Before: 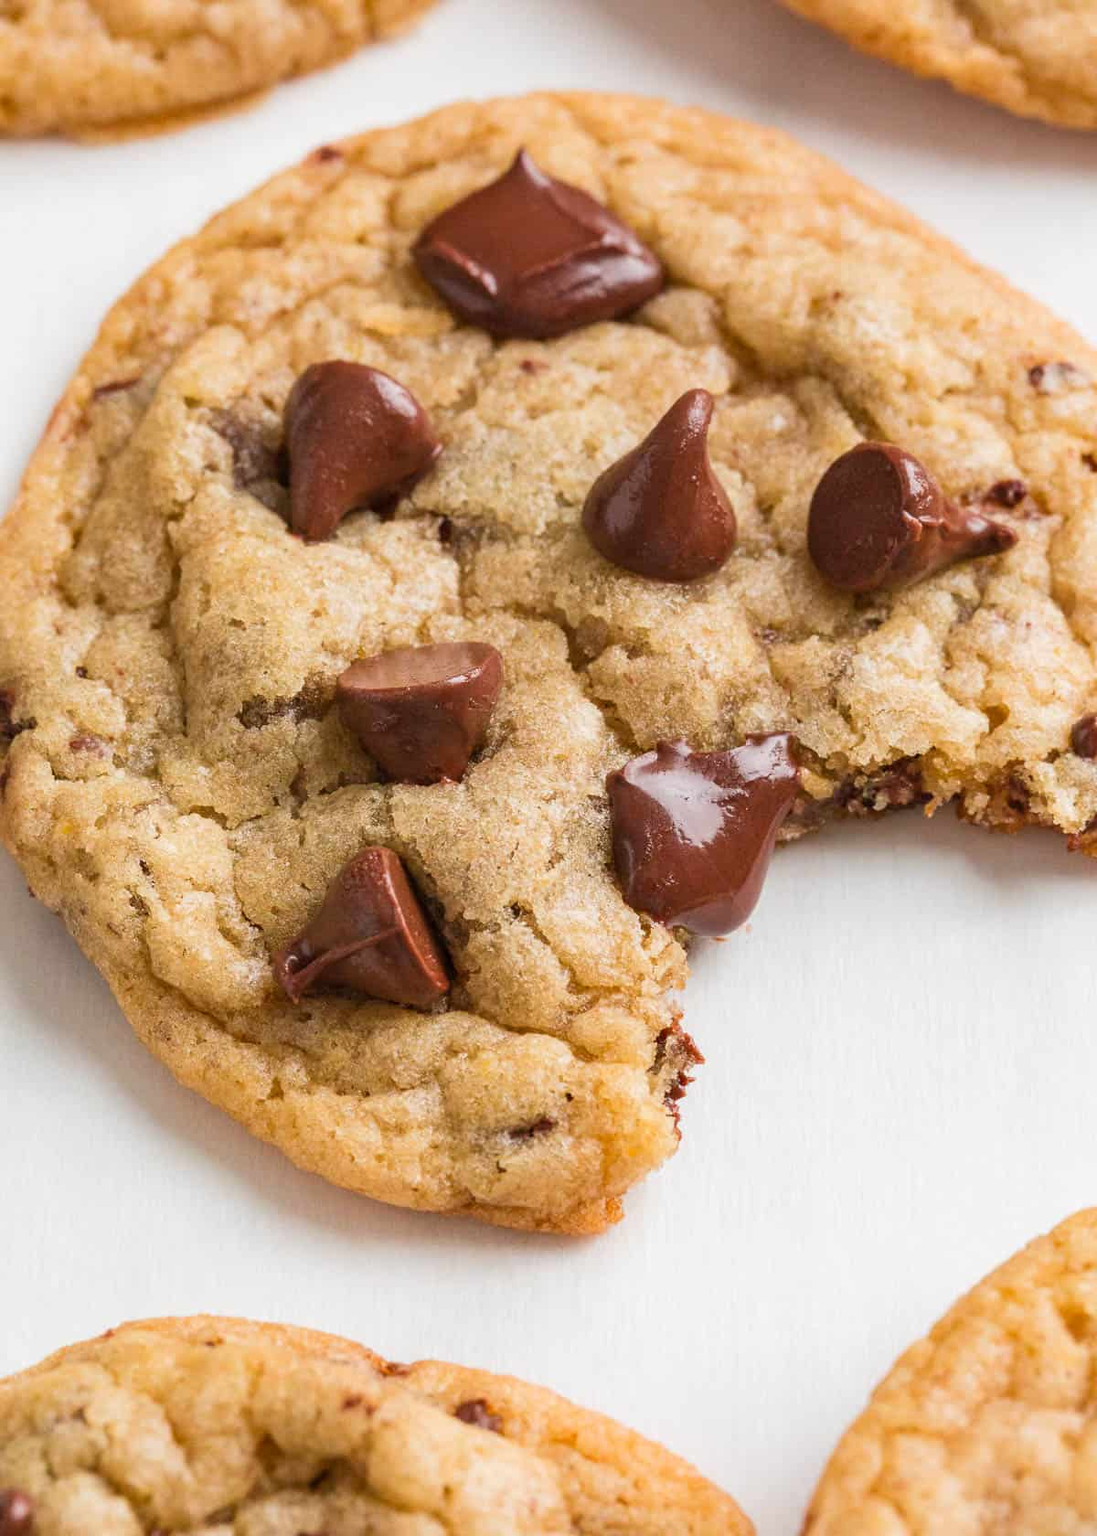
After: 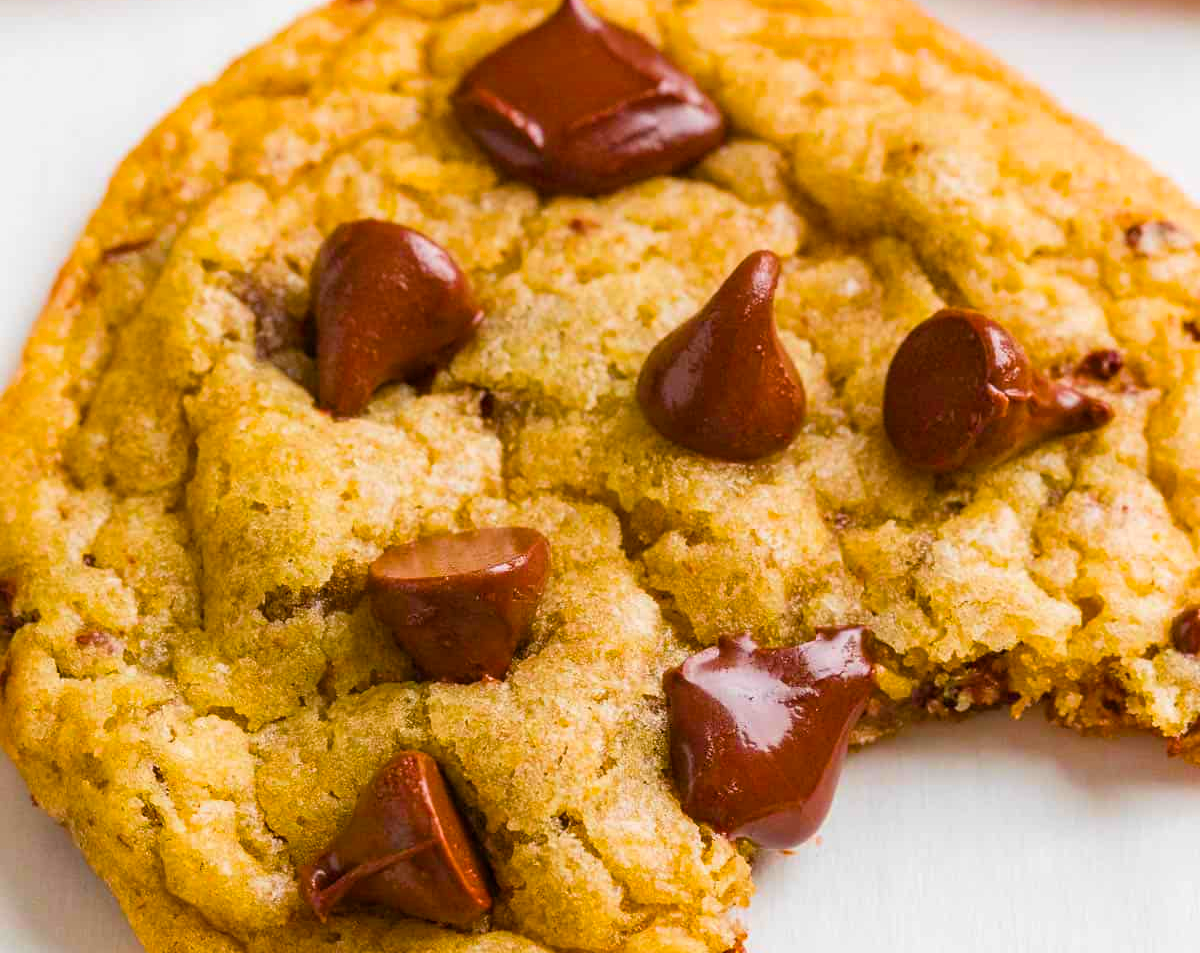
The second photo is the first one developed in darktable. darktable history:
crop and rotate: top 10.421%, bottom 32.822%
color balance rgb: perceptual saturation grading › global saturation 30.133%, global vibrance 45.712%
